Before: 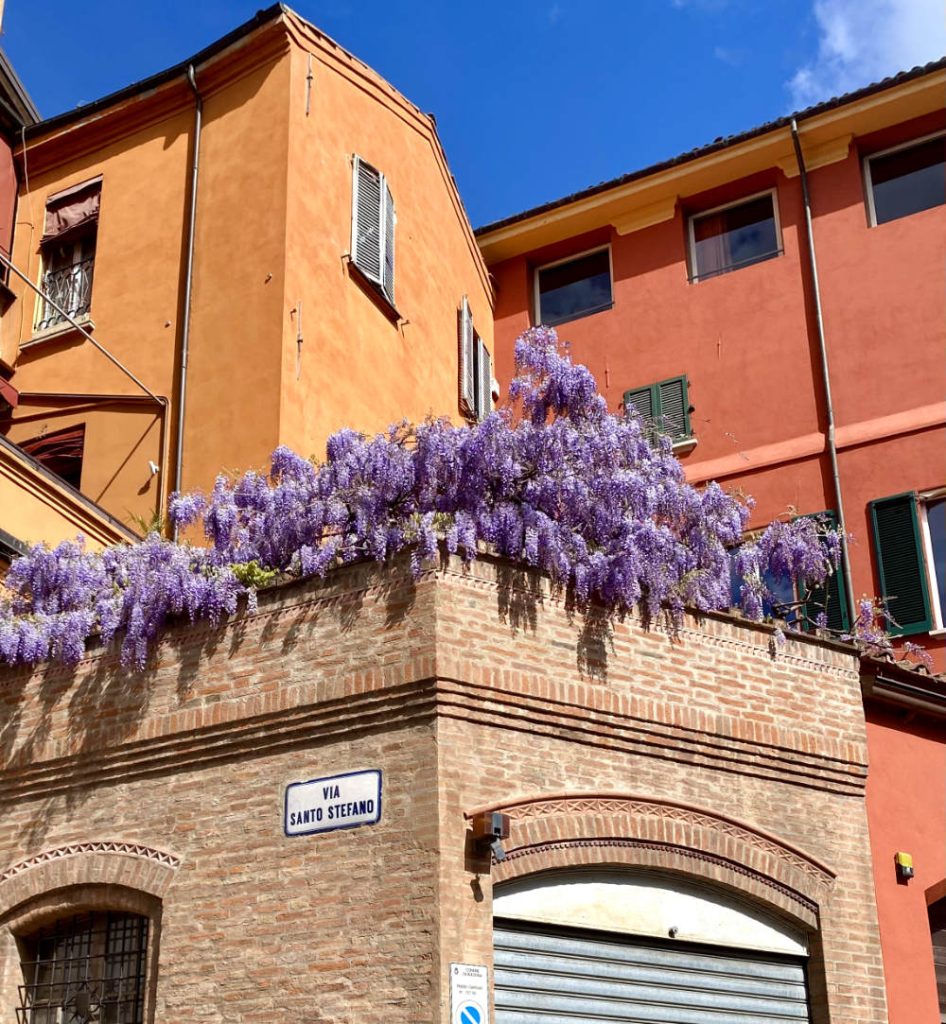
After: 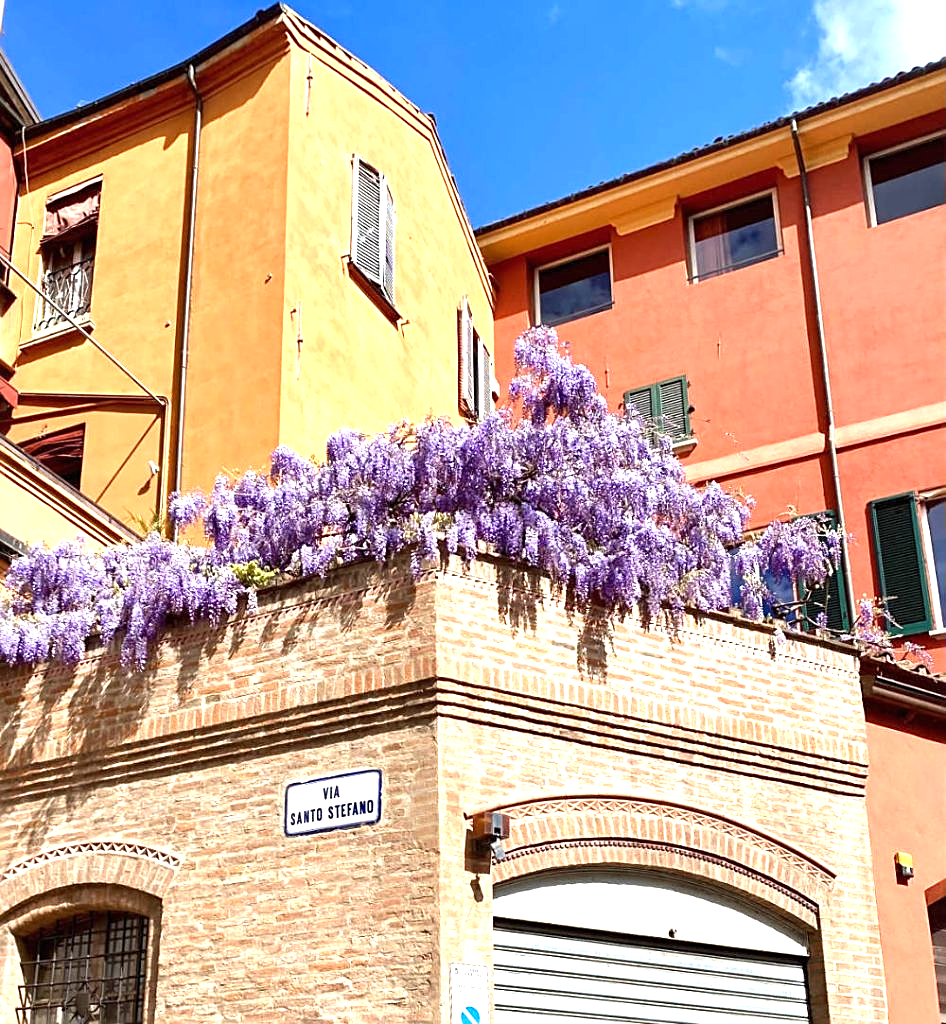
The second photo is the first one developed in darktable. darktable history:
sharpen: on, module defaults
exposure: black level correction 0, exposure 1.121 EV, compensate exposure bias true, compensate highlight preservation false
